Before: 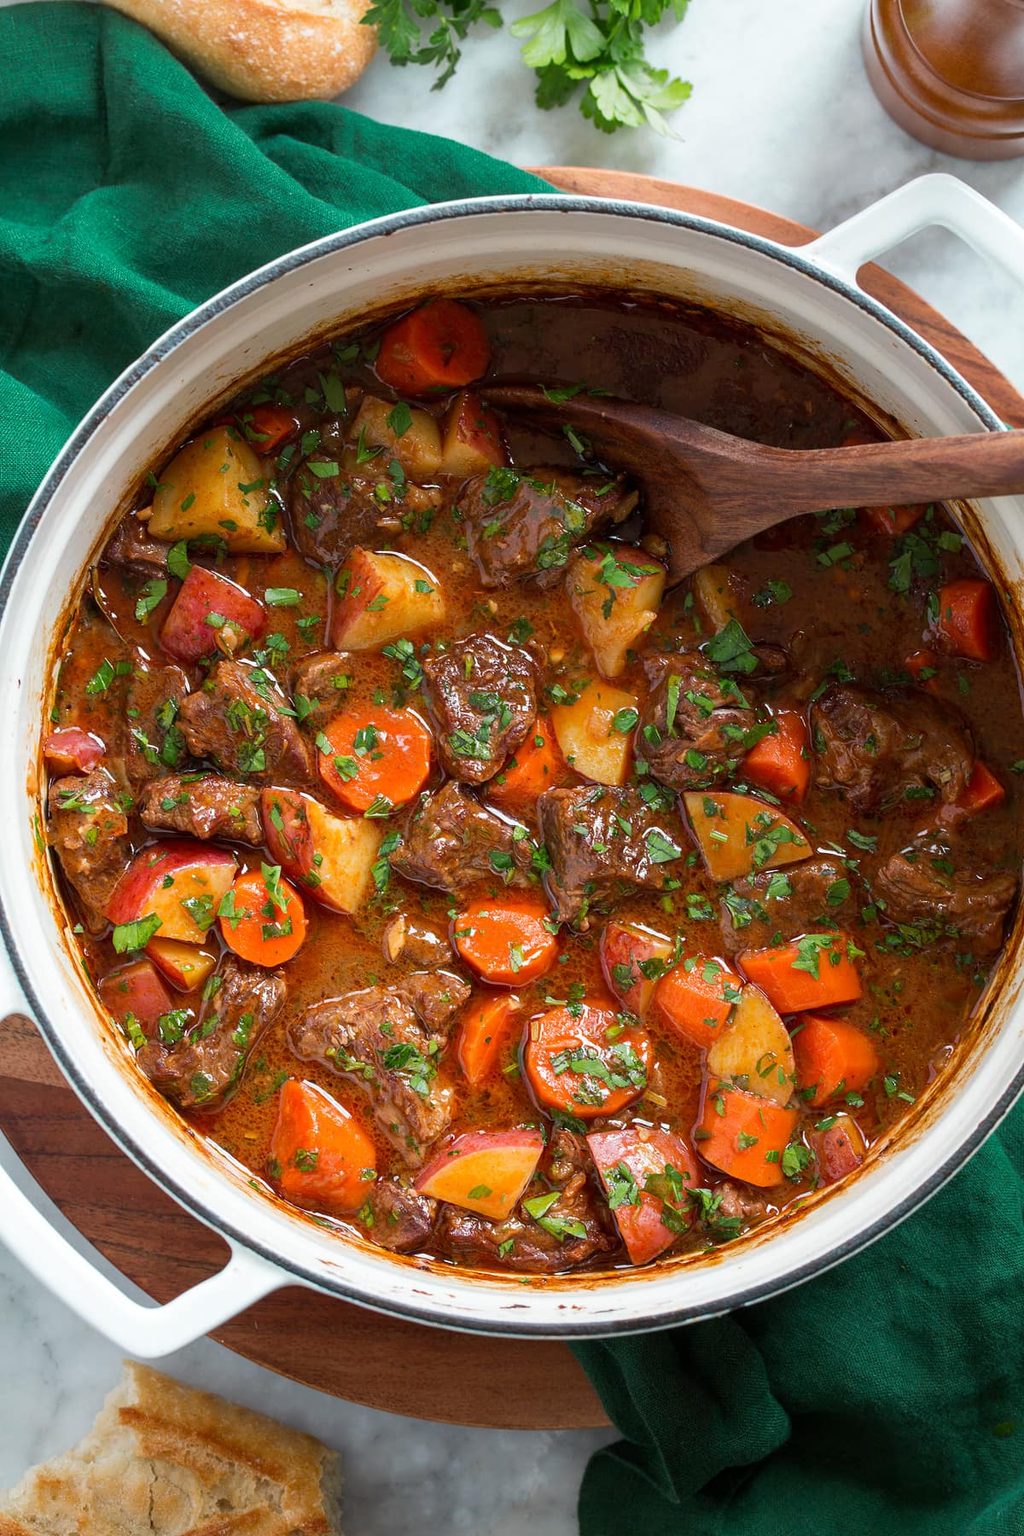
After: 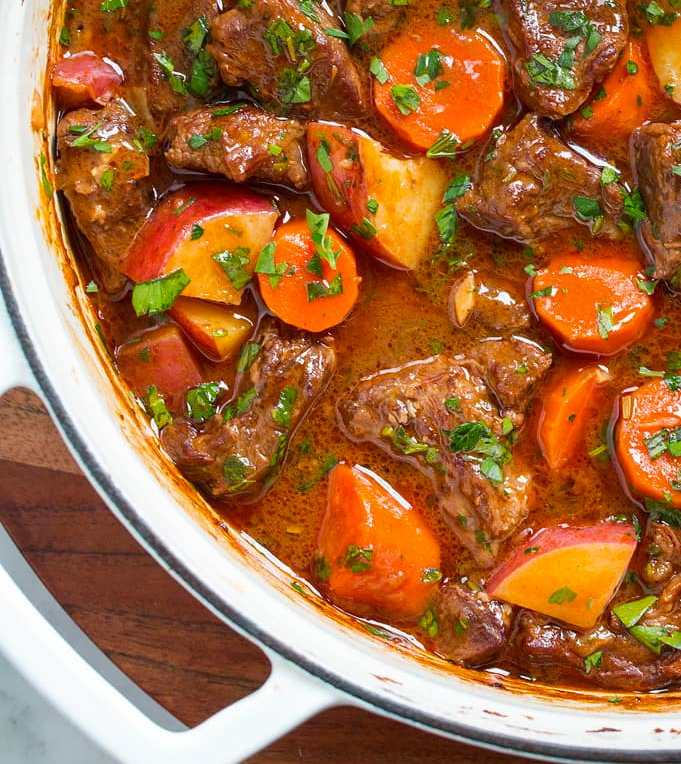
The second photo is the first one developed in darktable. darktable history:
crop: top 44.554%, right 43.204%, bottom 12.948%
color balance rgb: linear chroma grading › global chroma 9.894%, perceptual saturation grading › global saturation 0.305%, global vibrance 9.683%
